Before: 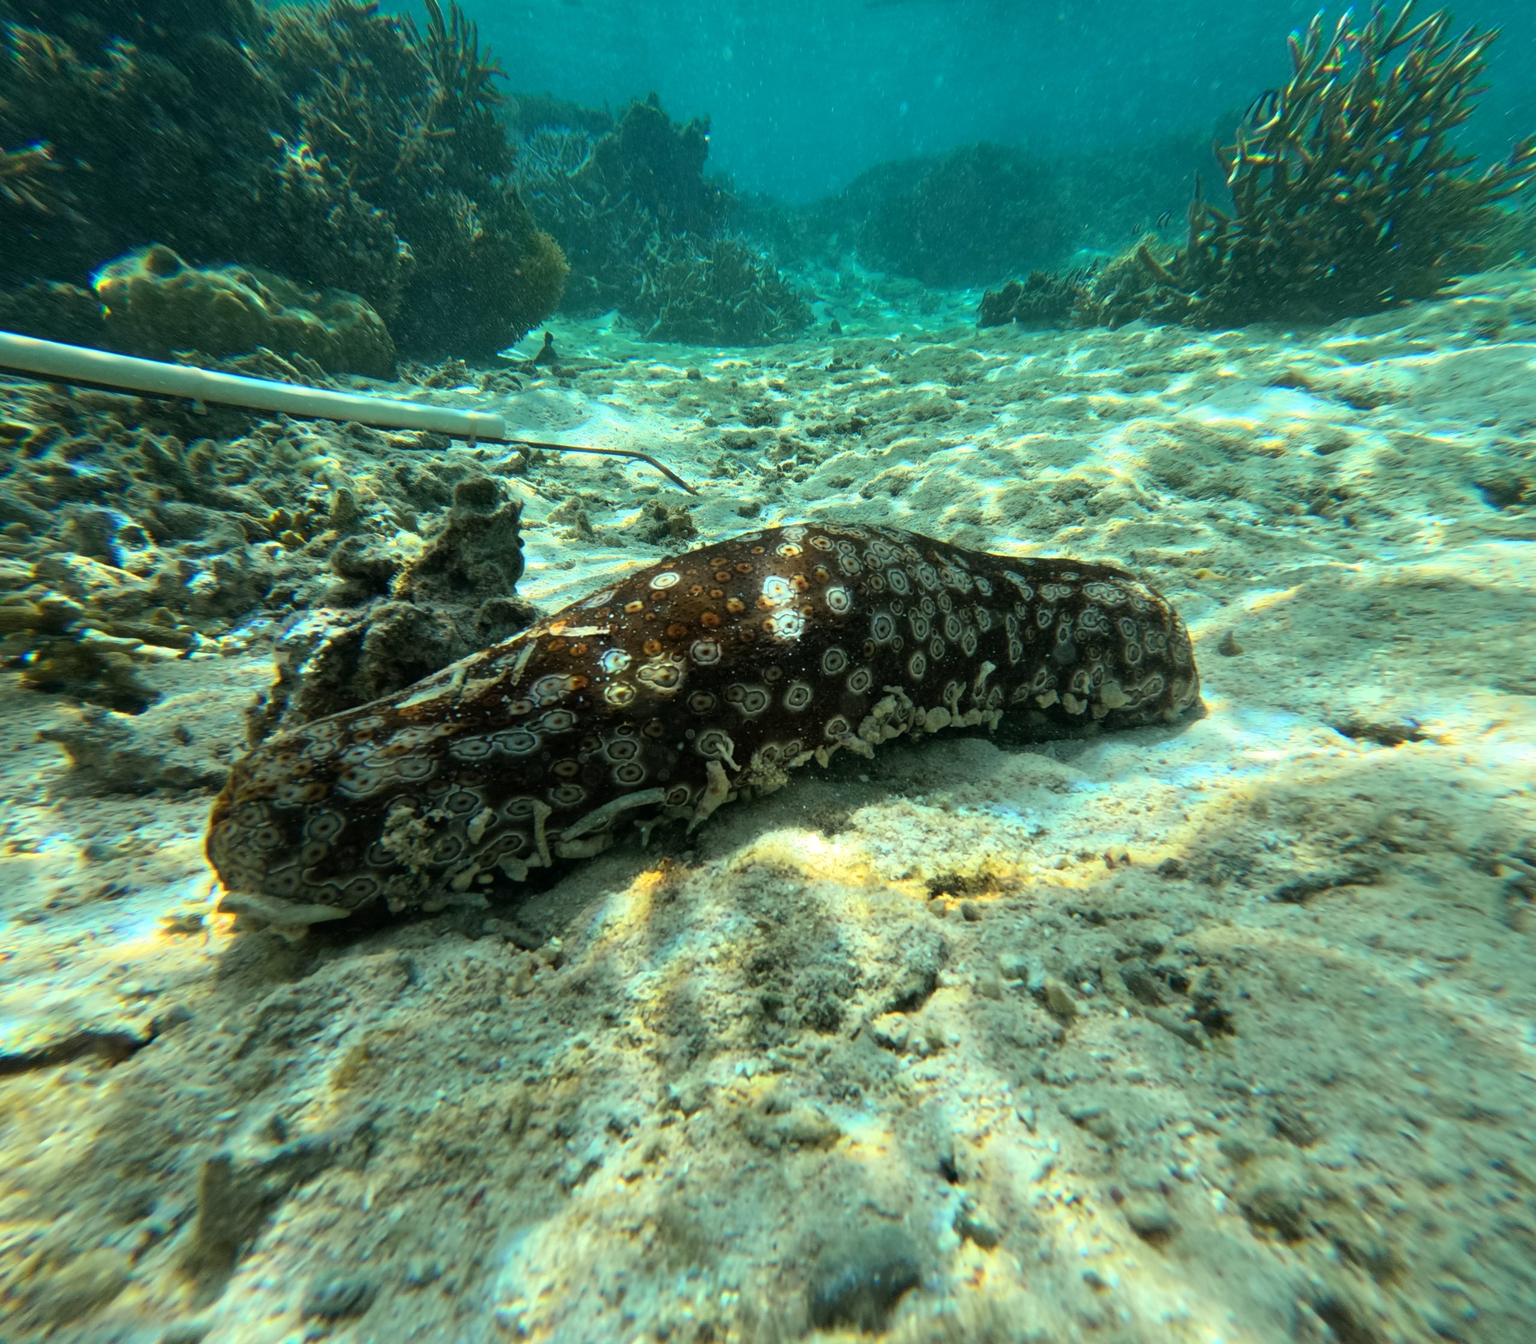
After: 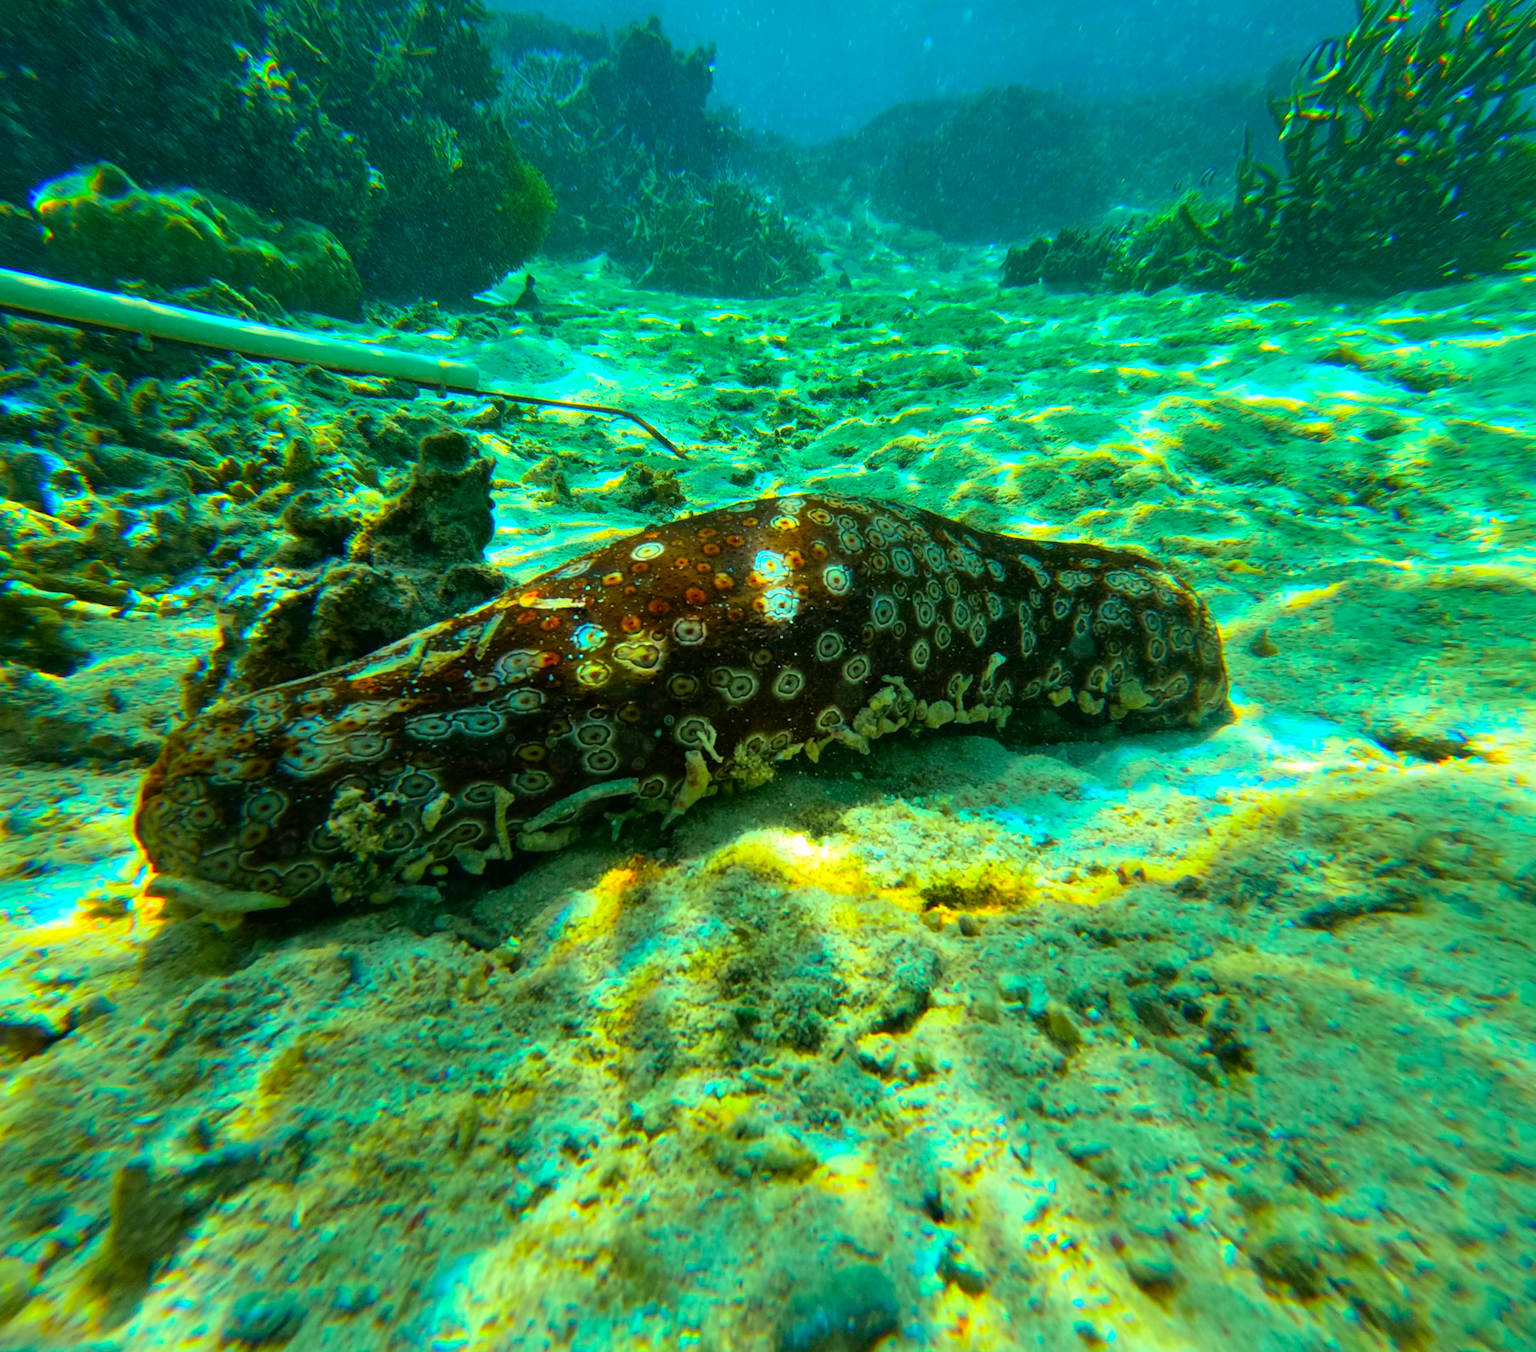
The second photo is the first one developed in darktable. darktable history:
color correction: highlights a* 1.71, highlights b* -1.72, saturation 2.48
crop and rotate: angle -2.12°, left 3.144%, top 3.621%, right 1.651%, bottom 0.605%
shadows and highlights: shadows 37.47, highlights -27, soften with gaussian
